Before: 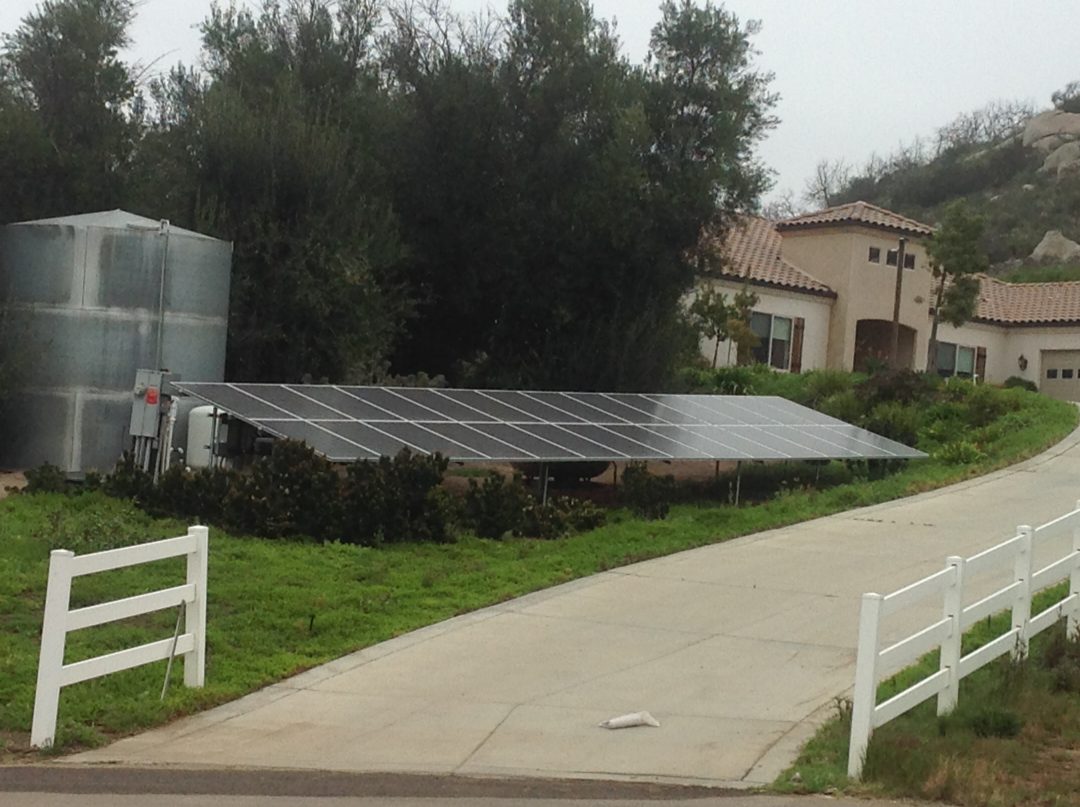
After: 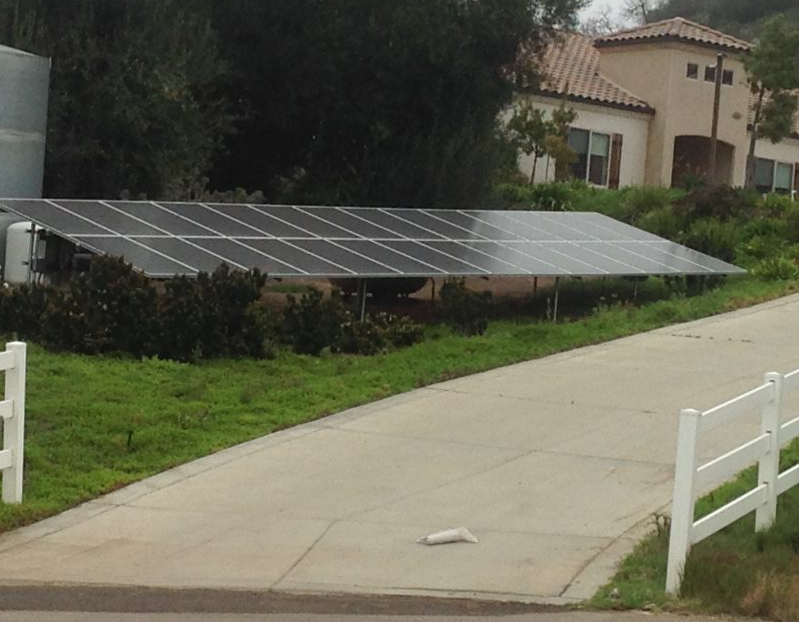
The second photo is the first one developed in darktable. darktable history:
base curve: curves: ch0 [(0, 0) (0.989, 0.992)], preserve colors none
crop: left 16.877%, top 22.854%, right 9.104%
